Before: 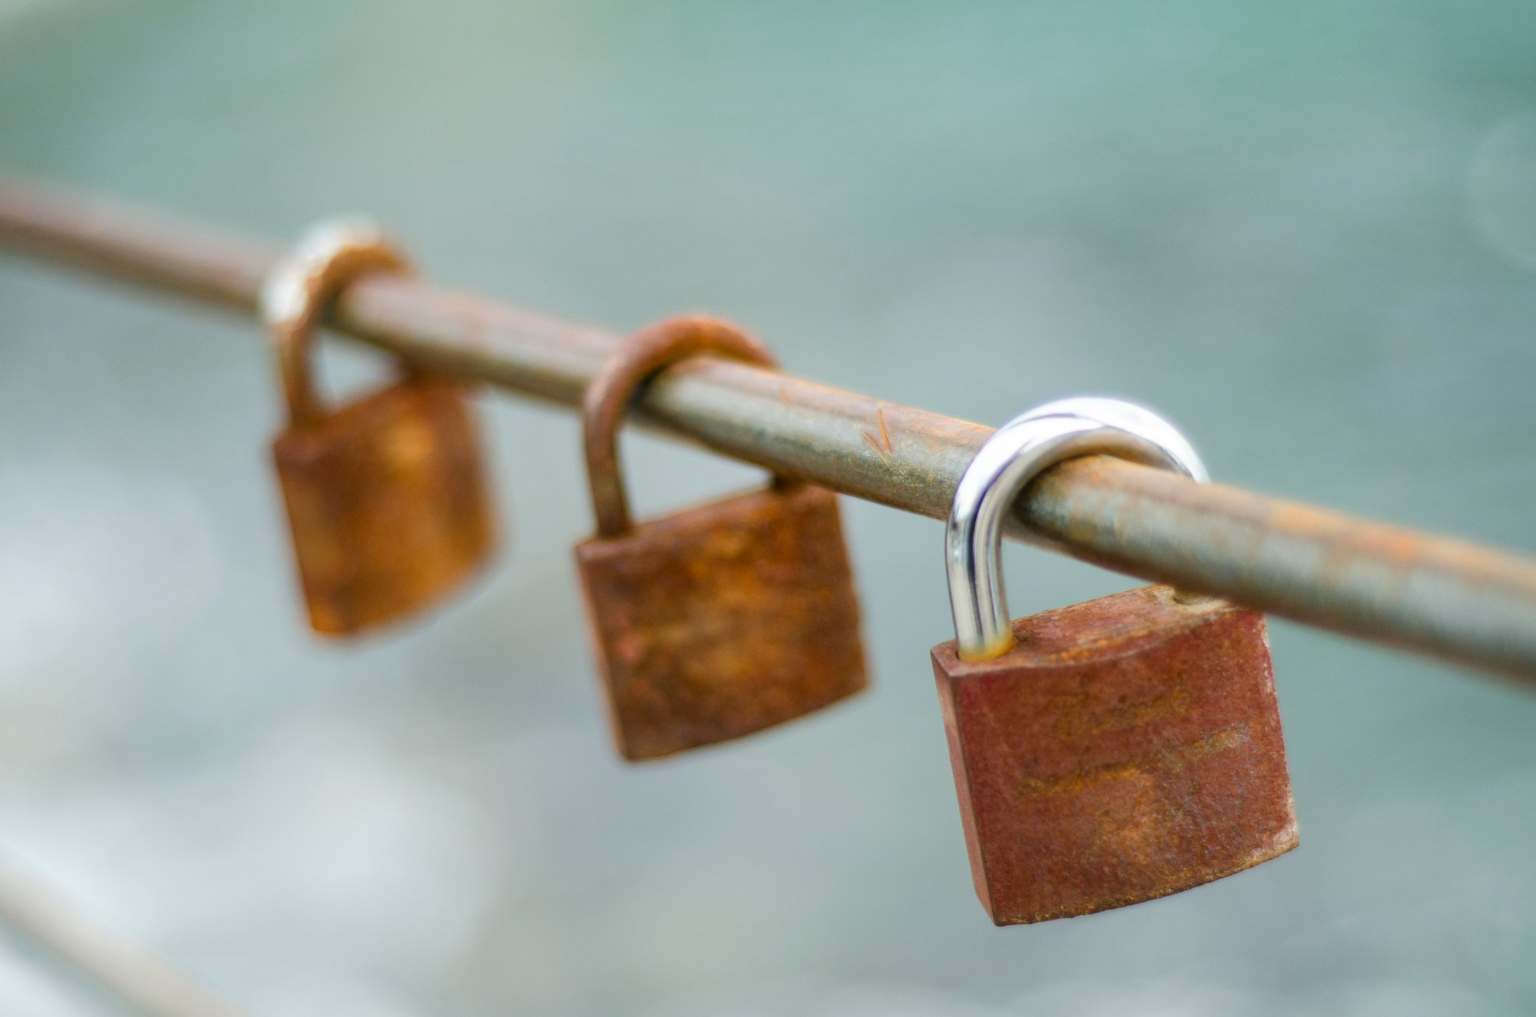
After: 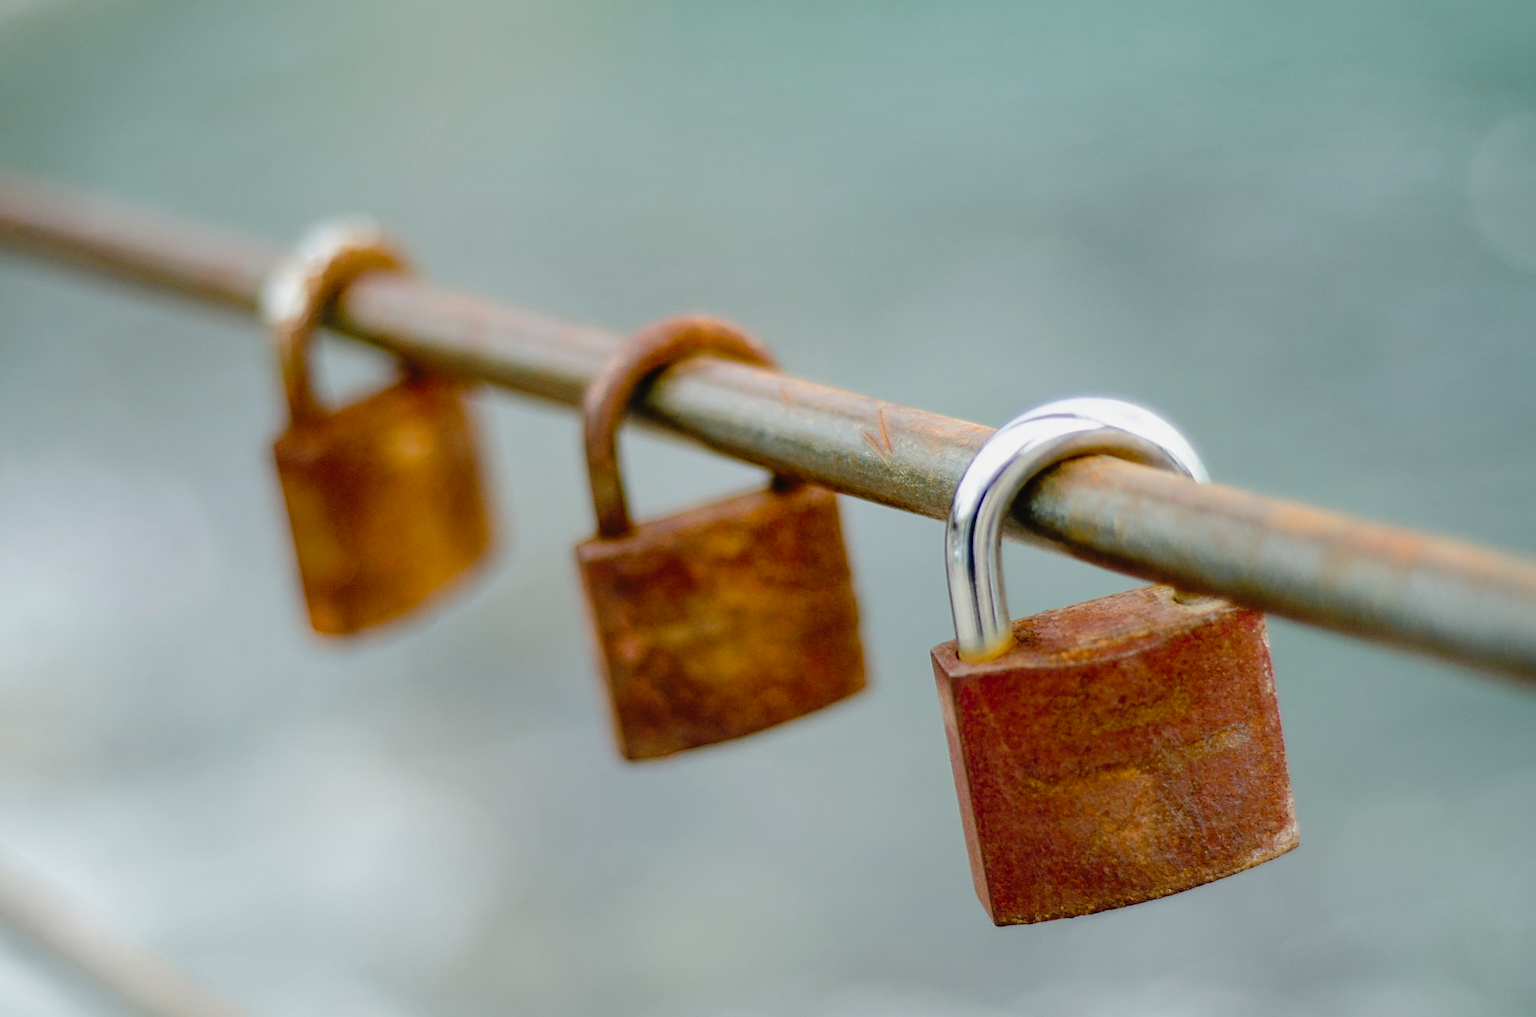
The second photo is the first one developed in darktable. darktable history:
sharpen: on, module defaults
tone curve: curves: ch0 [(0, 0.013) (0.181, 0.074) (0.337, 0.304) (0.498, 0.485) (0.78, 0.742) (0.993, 0.954)]; ch1 [(0, 0) (0.294, 0.184) (0.359, 0.34) (0.362, 0.35) (0.43, 0.41) (0.469, 0.463) (0.495, 0.502) (0.54, 0.563) (0.612, 0.641) (1, 1)]; ch2 [(0, 0) (0.44, 0.437) (0.495, 0.502) (0.524, 0.534) (0.557, 0.56) (0.634, 0.654) (0.728, 0.722) (1, 1)], preserve colors none
